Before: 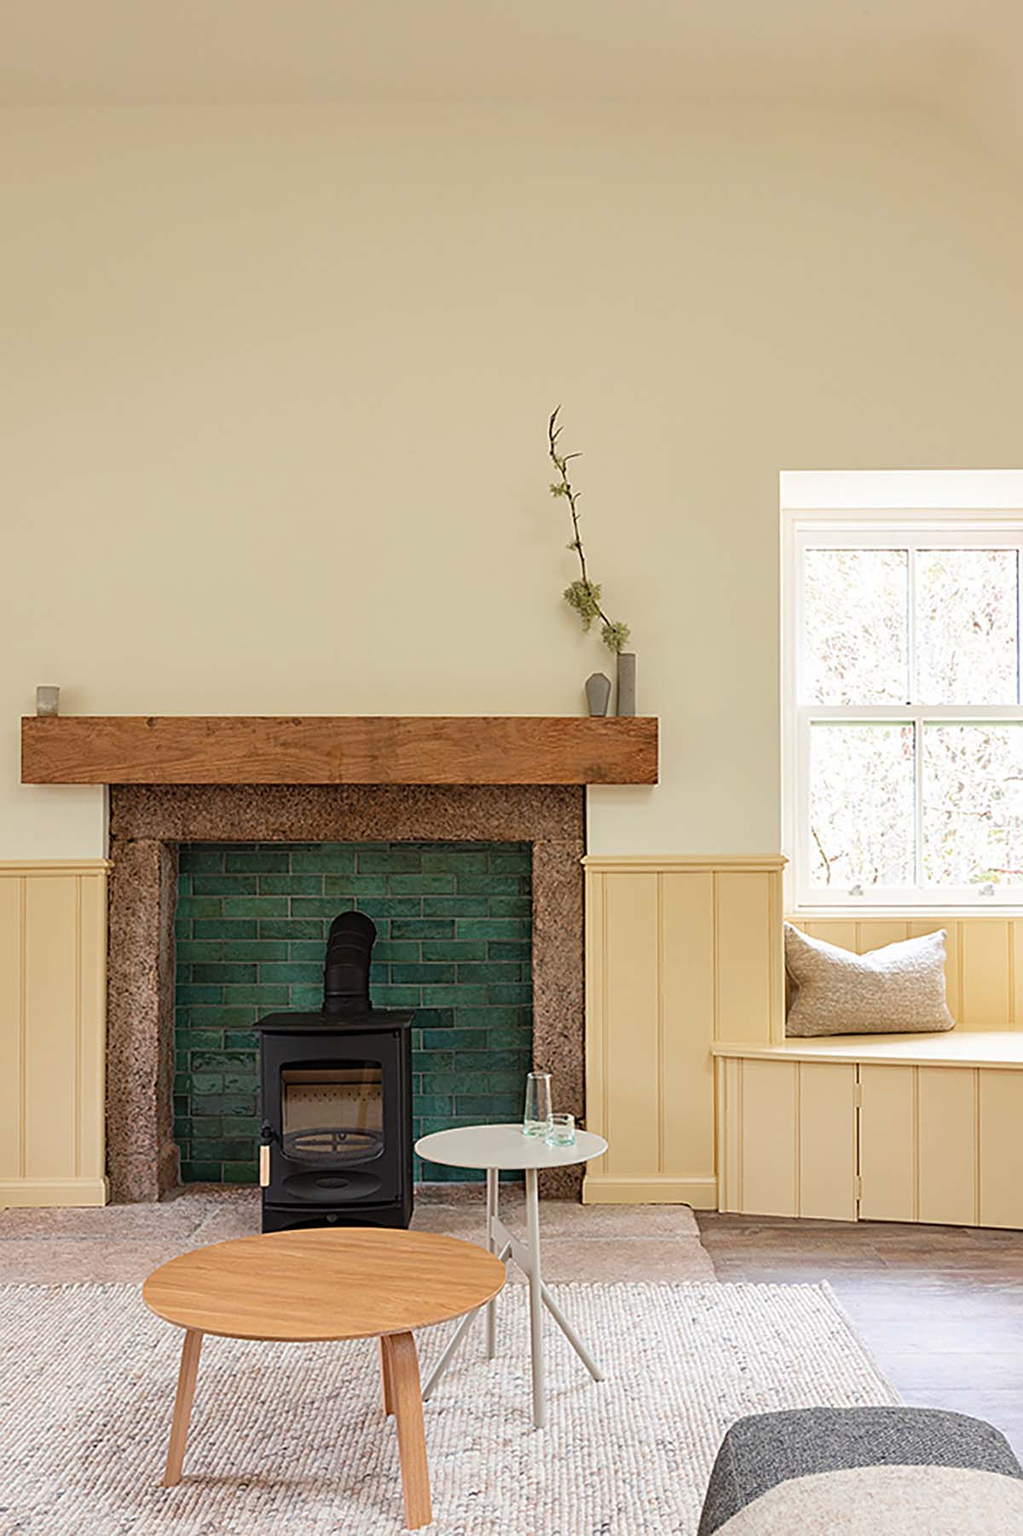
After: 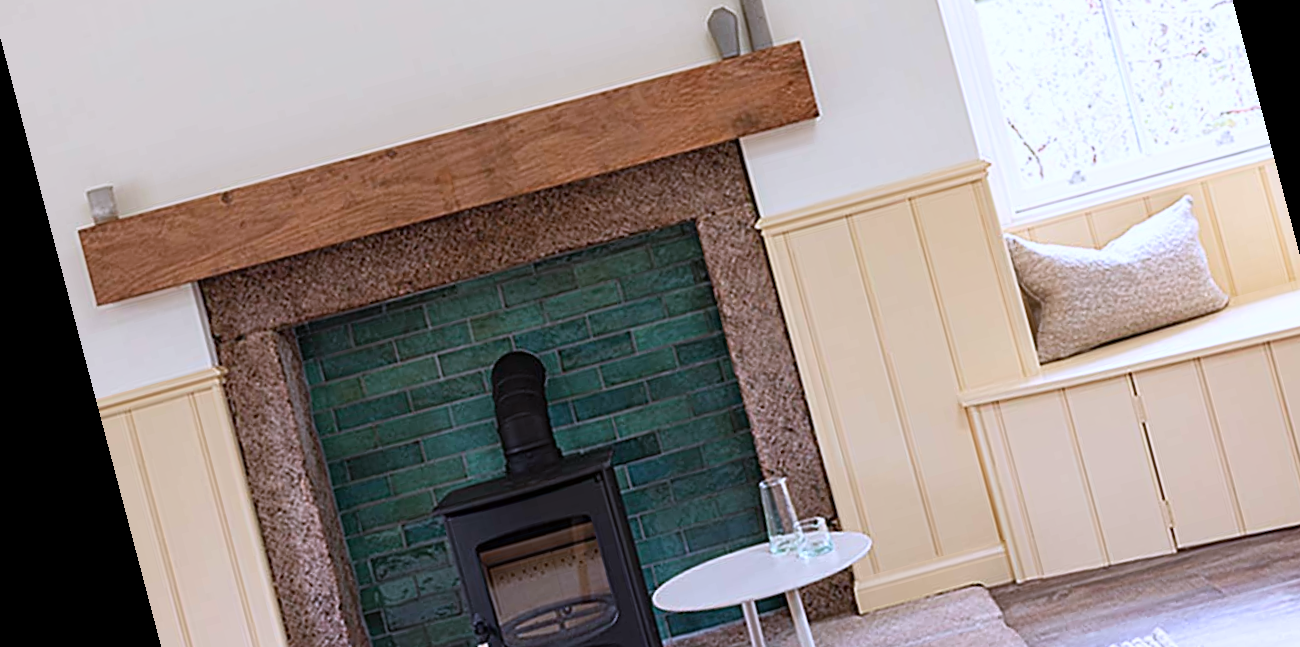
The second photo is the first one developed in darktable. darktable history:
rotate and perspective: rotation -14.8°, crop left 0.1, crop right 0.903, crop top 0.25, crop bottom 0.748
crop and rotate: top 36.435%
color calibration: illuminant as shot in camera, x 0.379, y 0.396, temperature 4138.76 K
shadows and highlights: shadows 0, highlights 40
